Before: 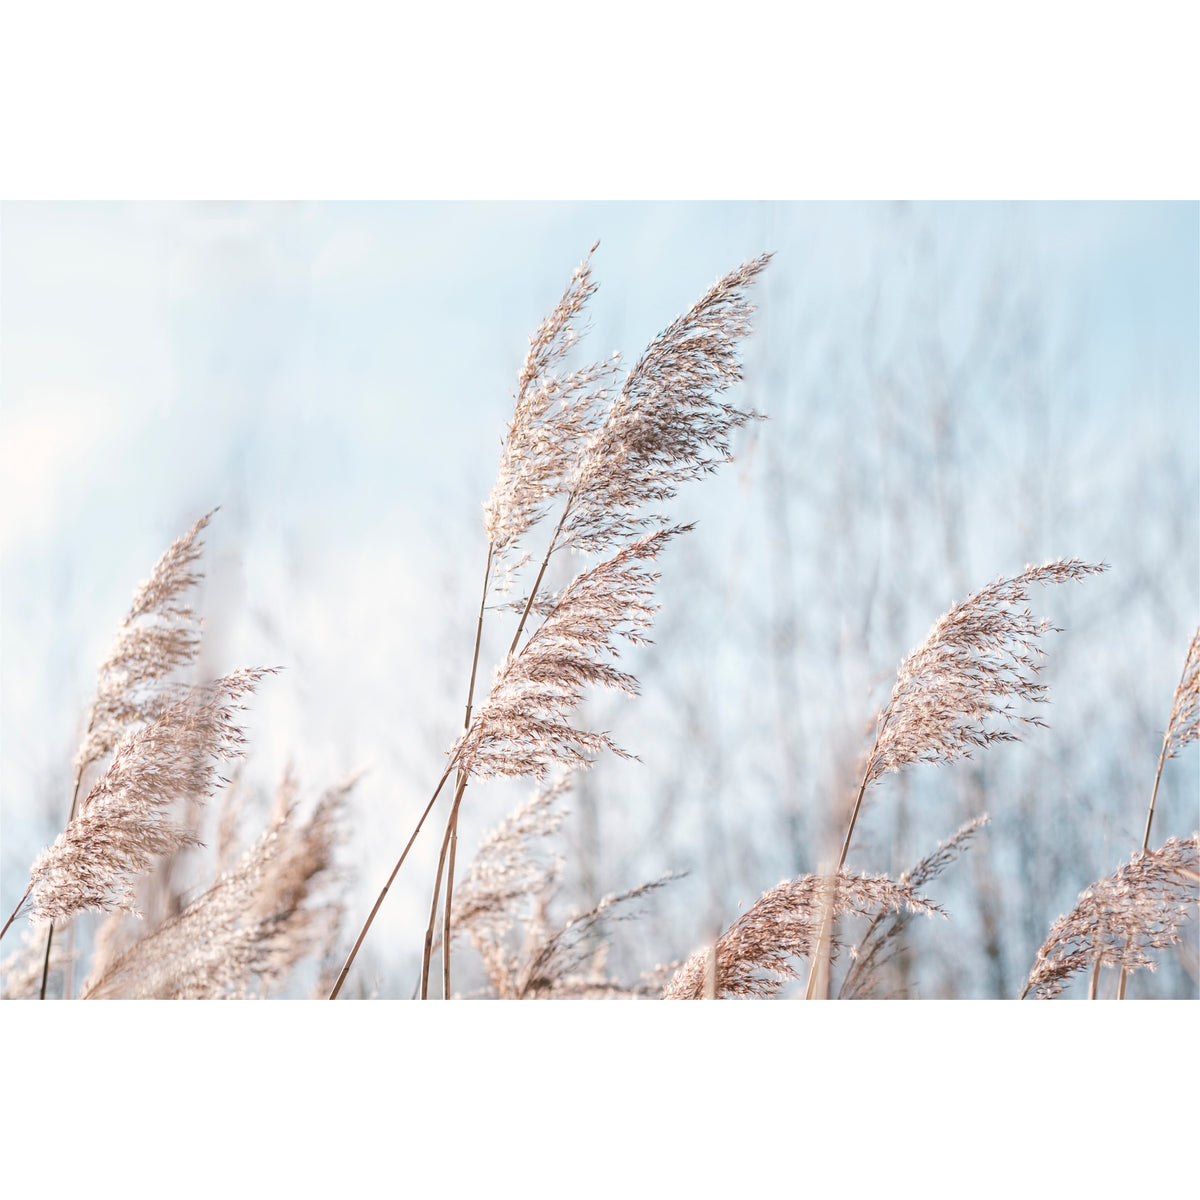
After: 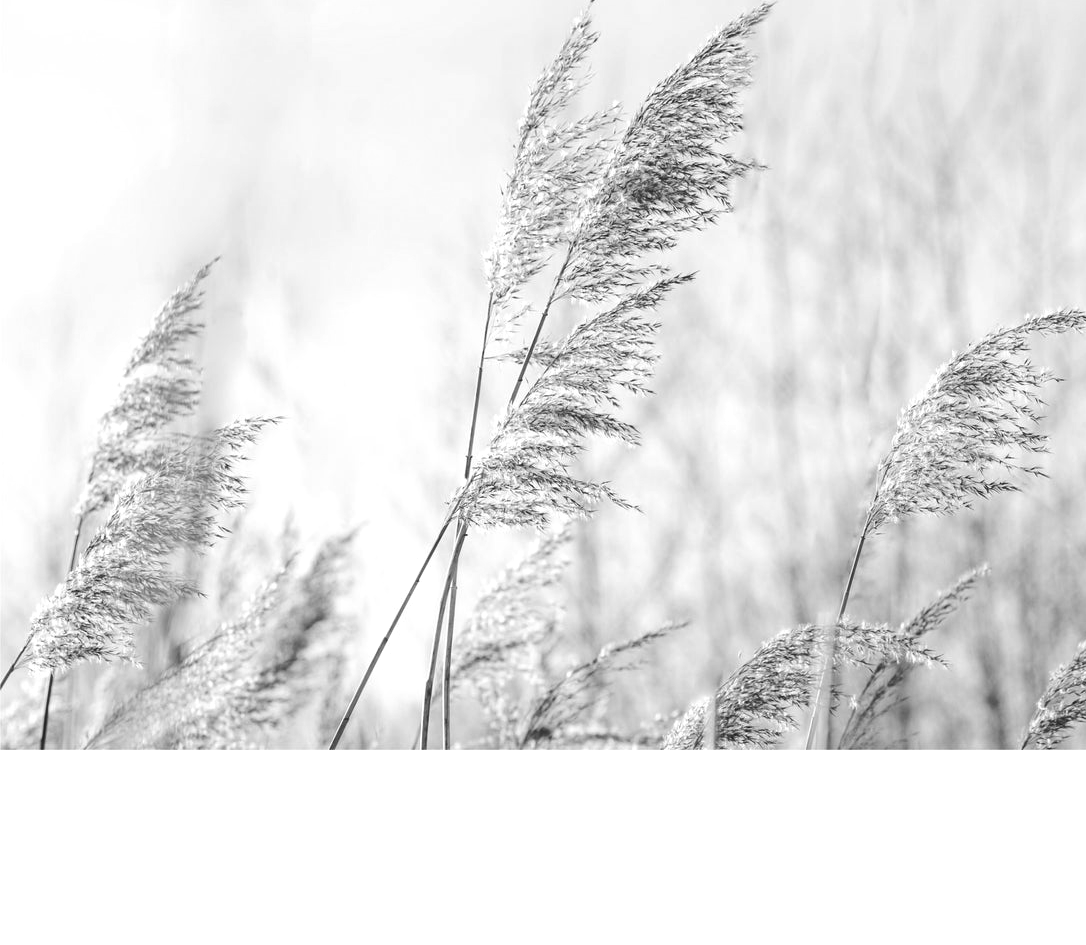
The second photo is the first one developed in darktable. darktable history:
crop: top 20.916%, right 9.437%, bottom 0.316%
monochrome: a -74.22, b 78.2
tone equalizer: -8 EV -0.417 EV, -7 EV -0.389 EV, -6 EV -0.333 EV, -5 EV -0.222 EV, -3 EV 0.222 EV, -2 EV 0.333 EV, -1 EV 0.389 EV, +0 EV 0.417 EV, edges refinement/feathering 500, mask exposure compensation -1.57 EV, preserve details no
